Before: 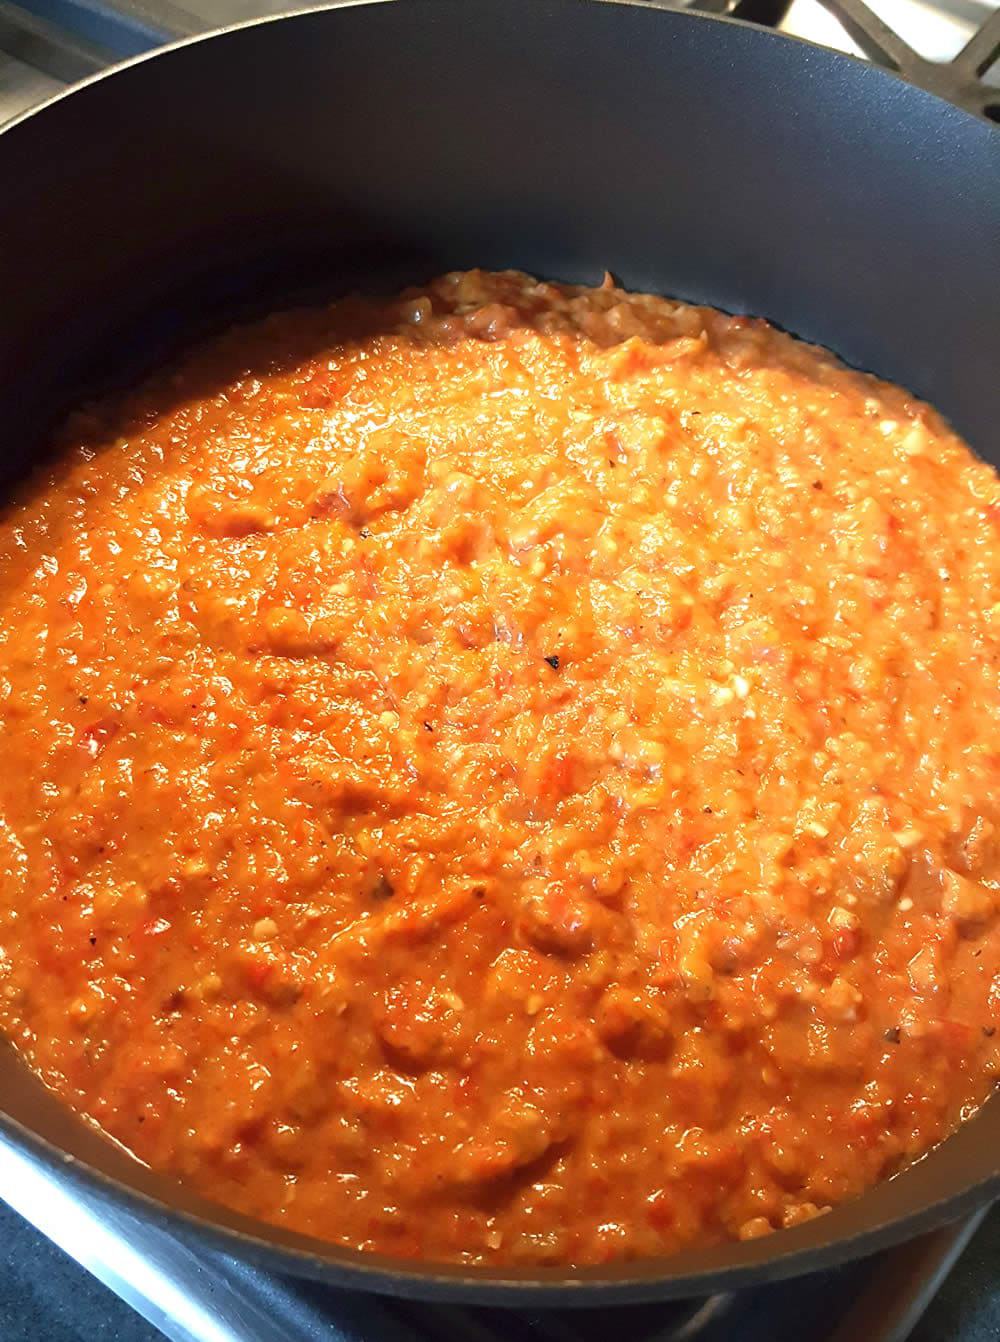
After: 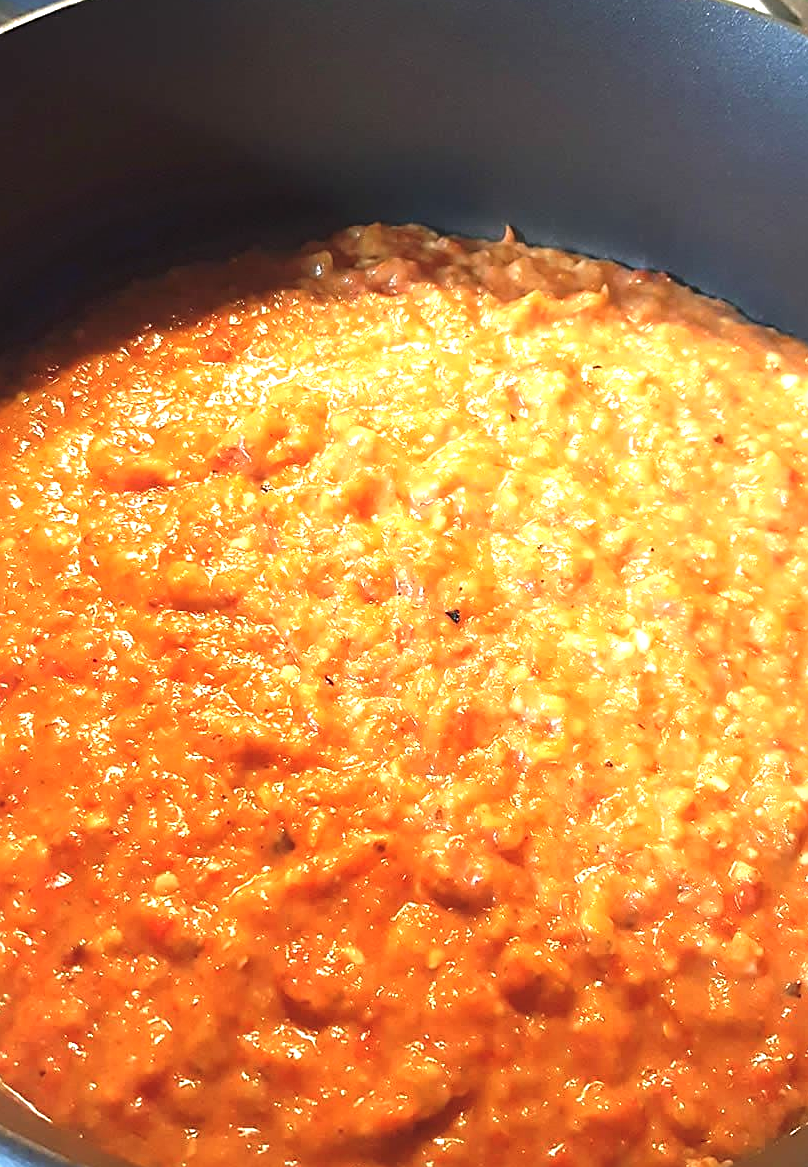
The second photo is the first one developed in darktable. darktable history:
exposure: black level correction -0.005, exposure 0.622 EV, compensate highlight preservation false
sharpen: on, module defaults
crop: left 9.929%, top 3.475%, right 9.188%, bottom 9.529%
